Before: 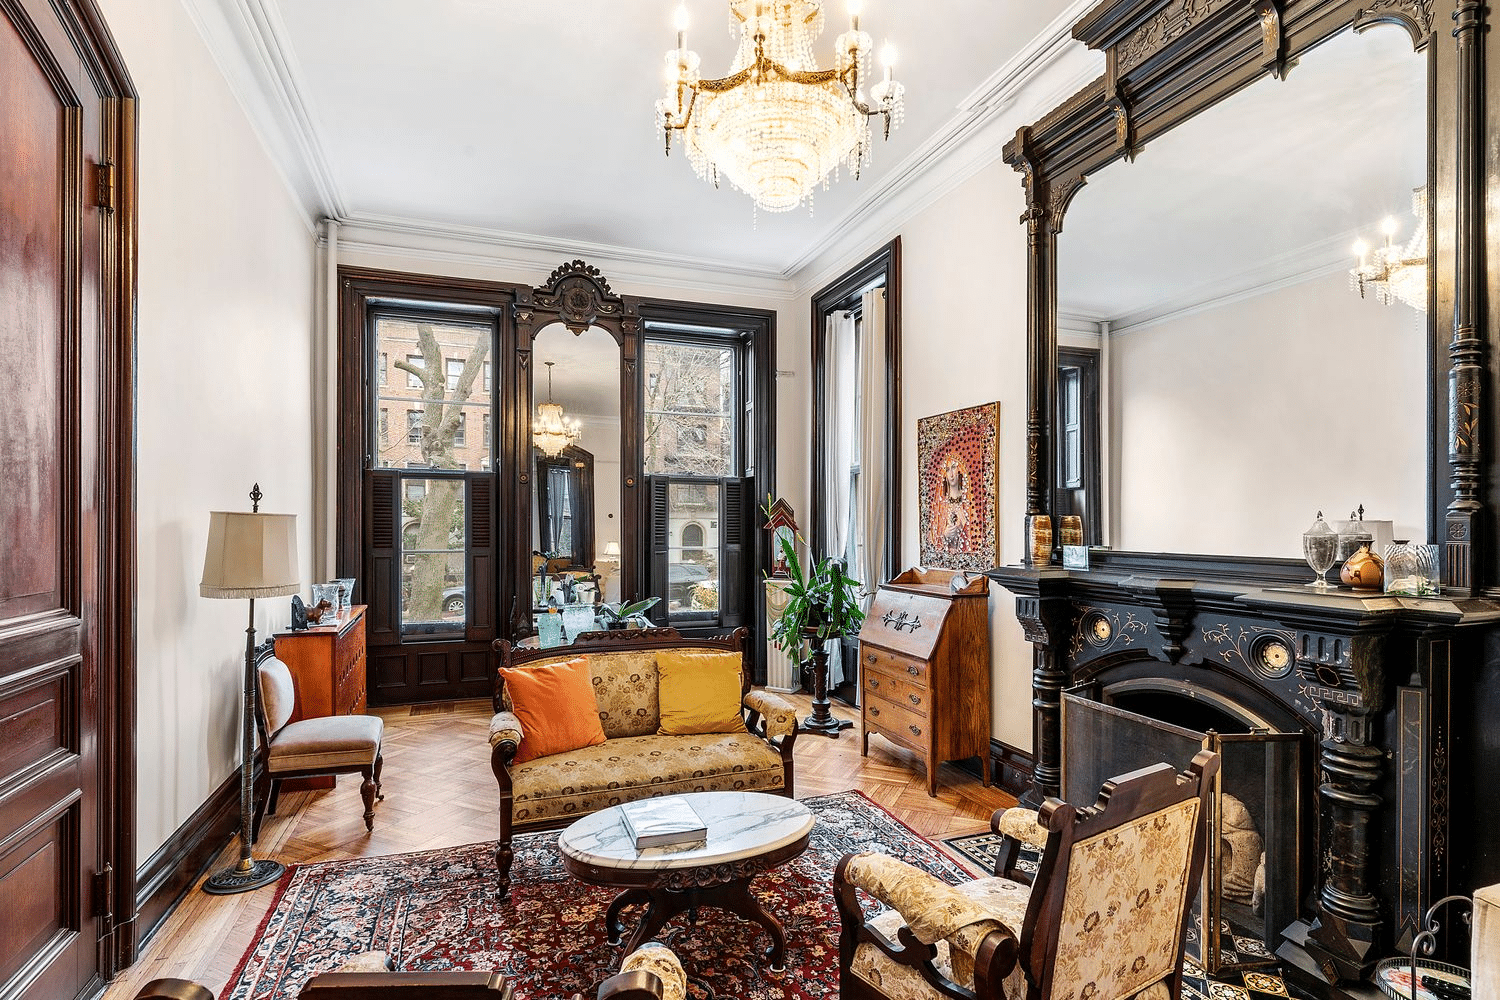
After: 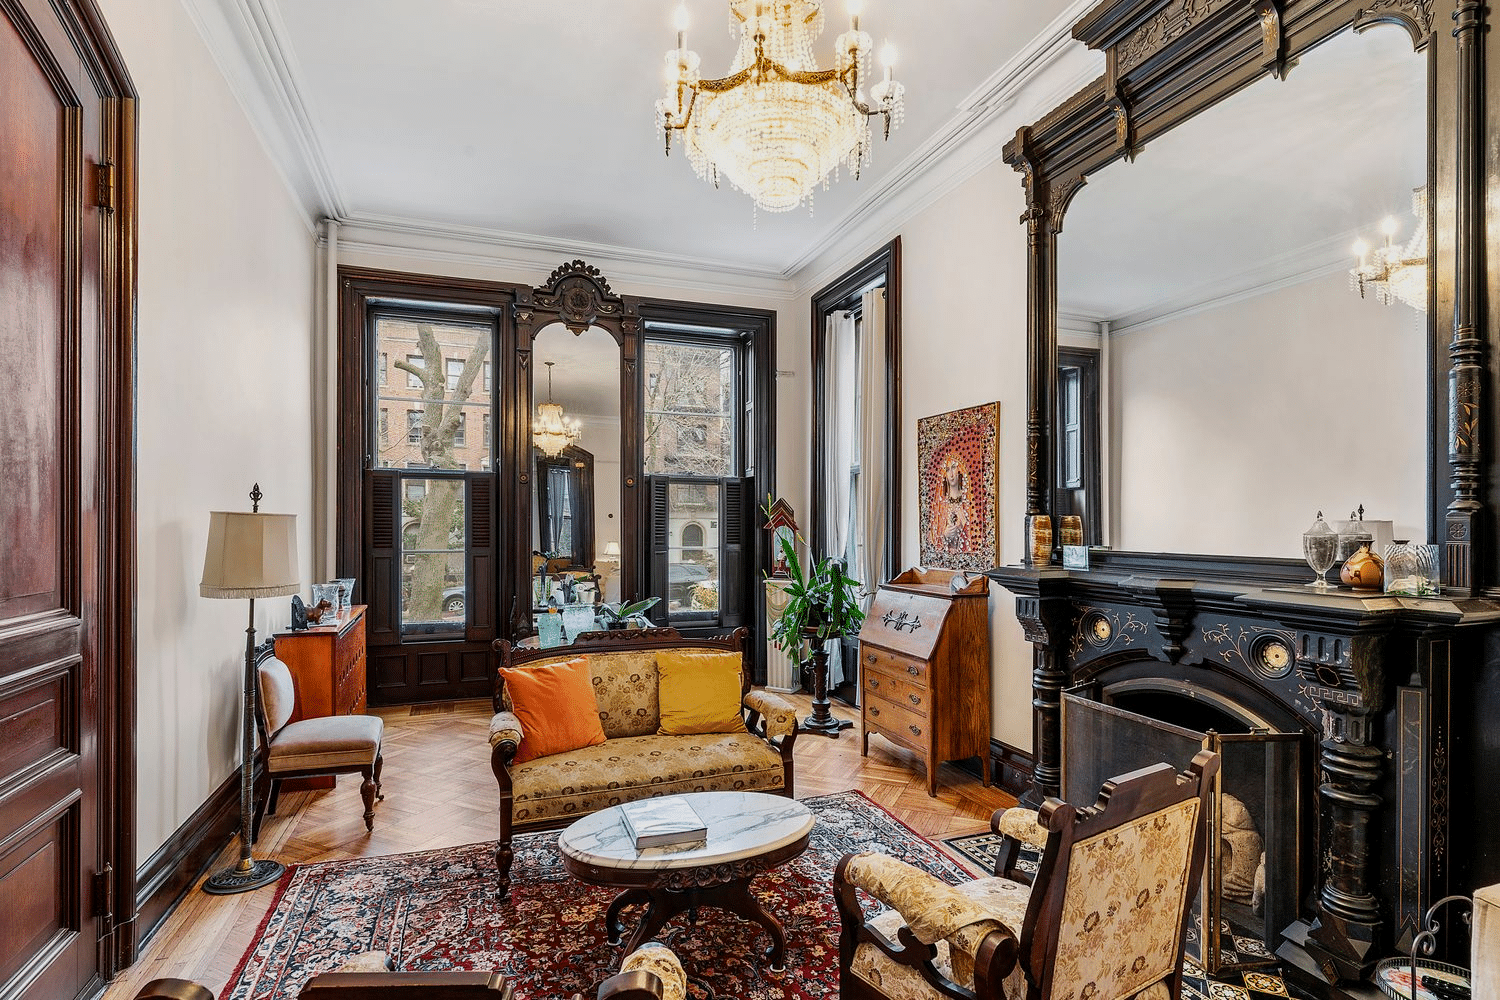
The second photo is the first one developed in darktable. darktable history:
levels: mode automatic, black 0.033%, levels [0.044, 0.475, 0.791]
shadows and highlights: radius 120.56, shadows 21.68, white point adjustment -9.67, highlights -15.93, soften with gaussian
